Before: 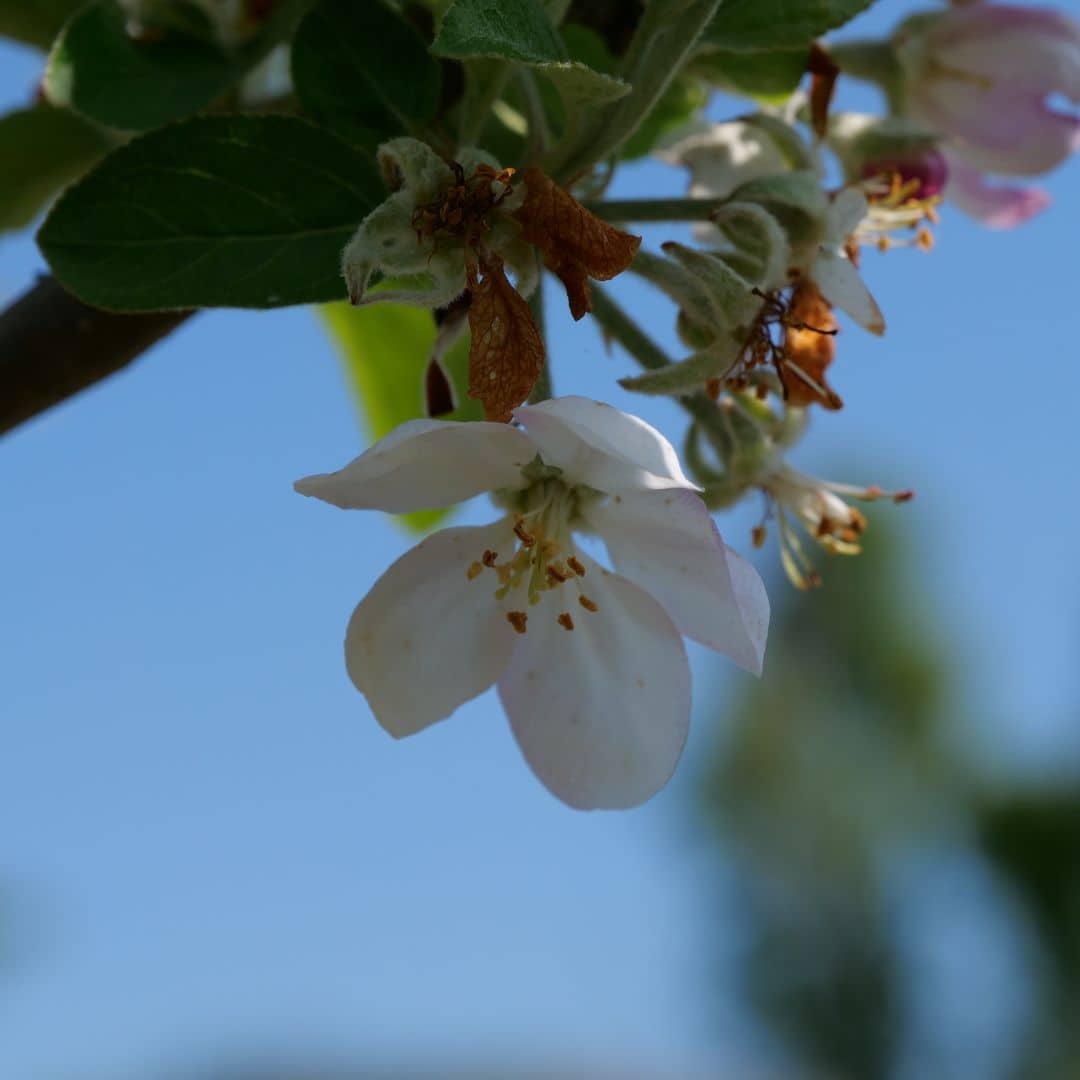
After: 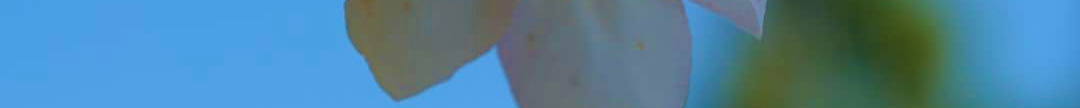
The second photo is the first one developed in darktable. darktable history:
crop and rotate: top 59.084%, bottom 30.916%
velvia: strength 75%
